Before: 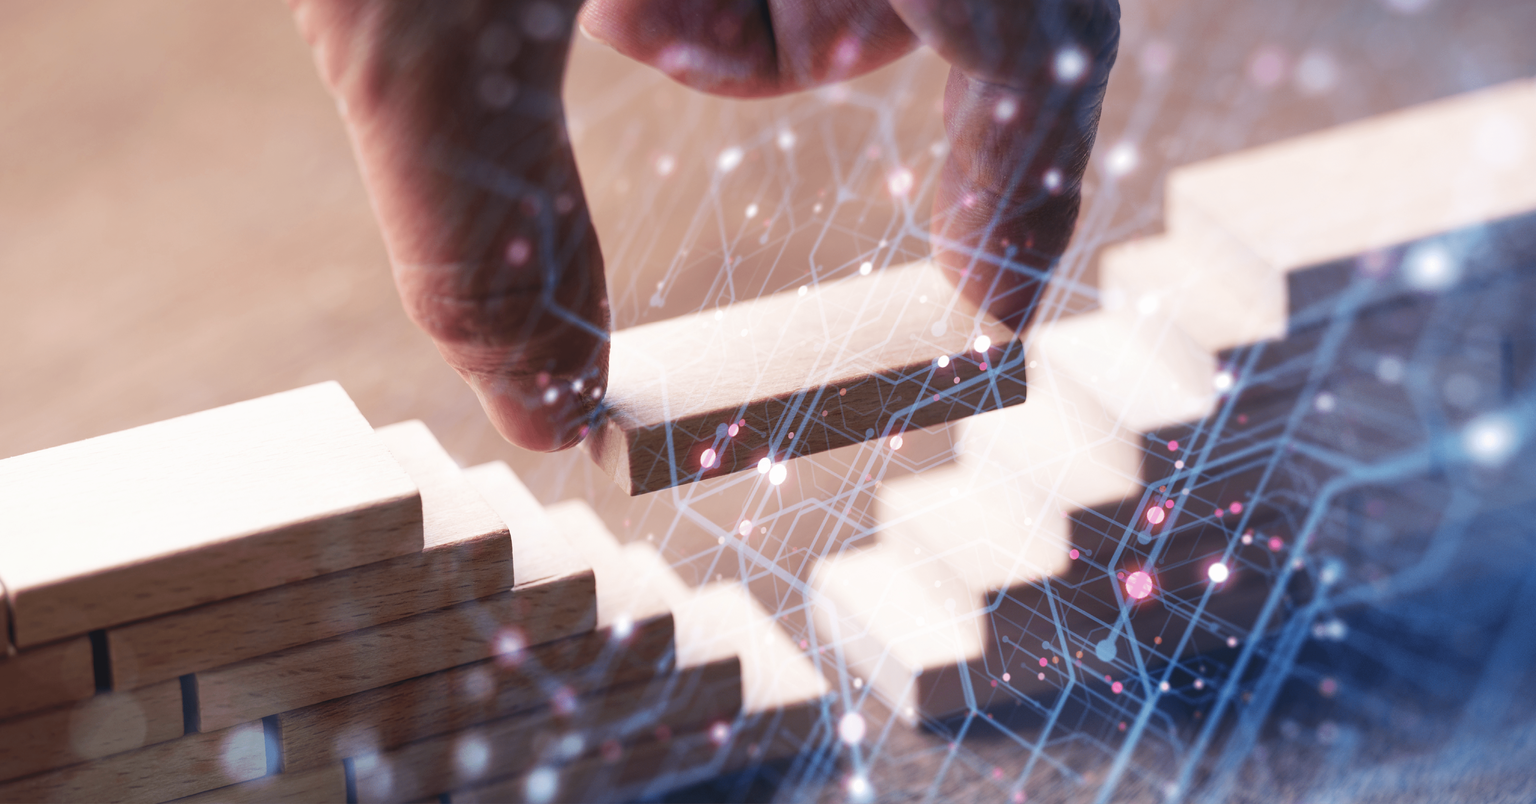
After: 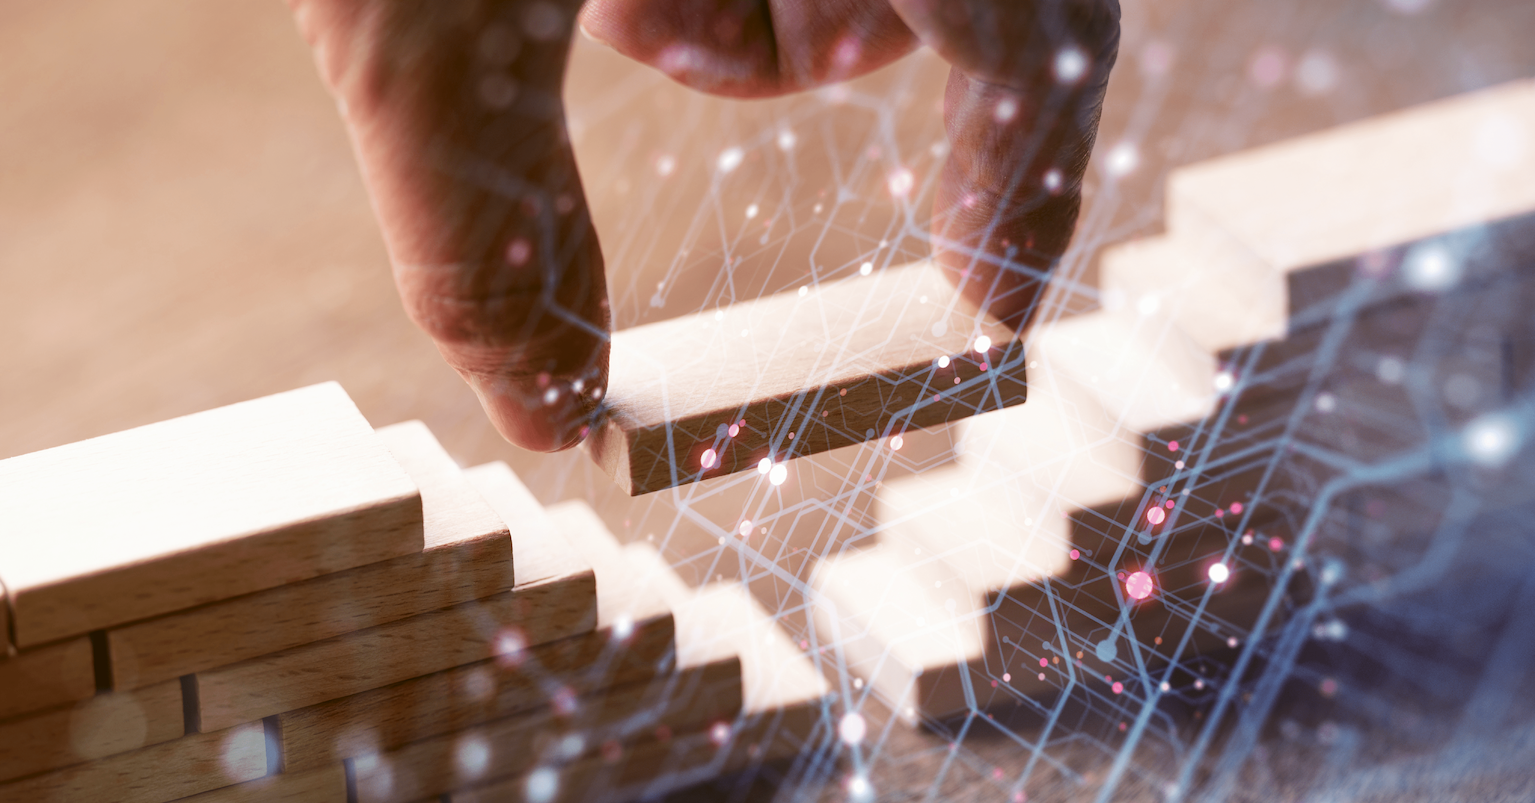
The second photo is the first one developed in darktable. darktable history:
color correction: highlights a* -0.571, highlights b* 0.157, shadows a* 4.61, shadows b* 20.12
